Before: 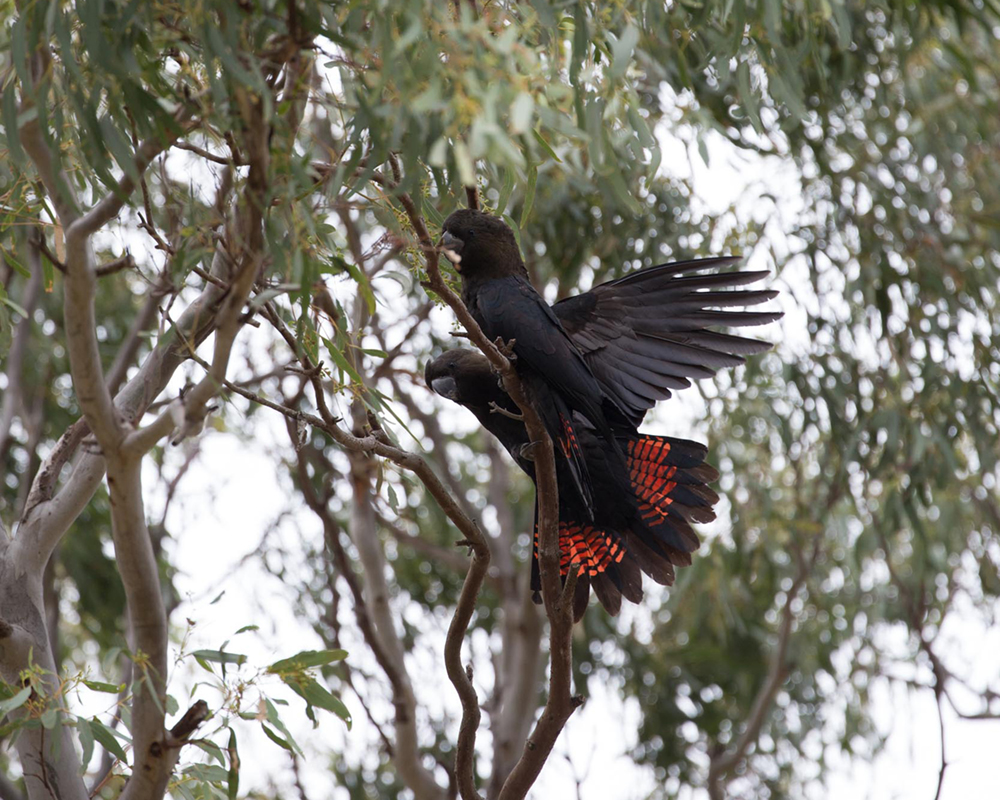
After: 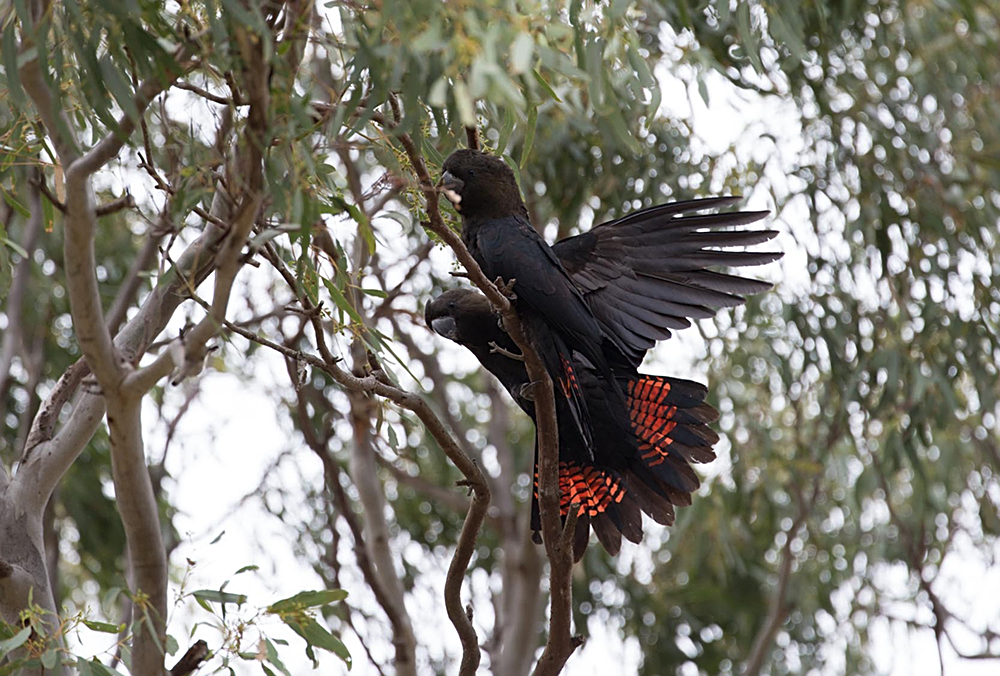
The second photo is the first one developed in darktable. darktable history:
crop: top 7.617%, bottom 7.822%
sharpen: on, module defaults
